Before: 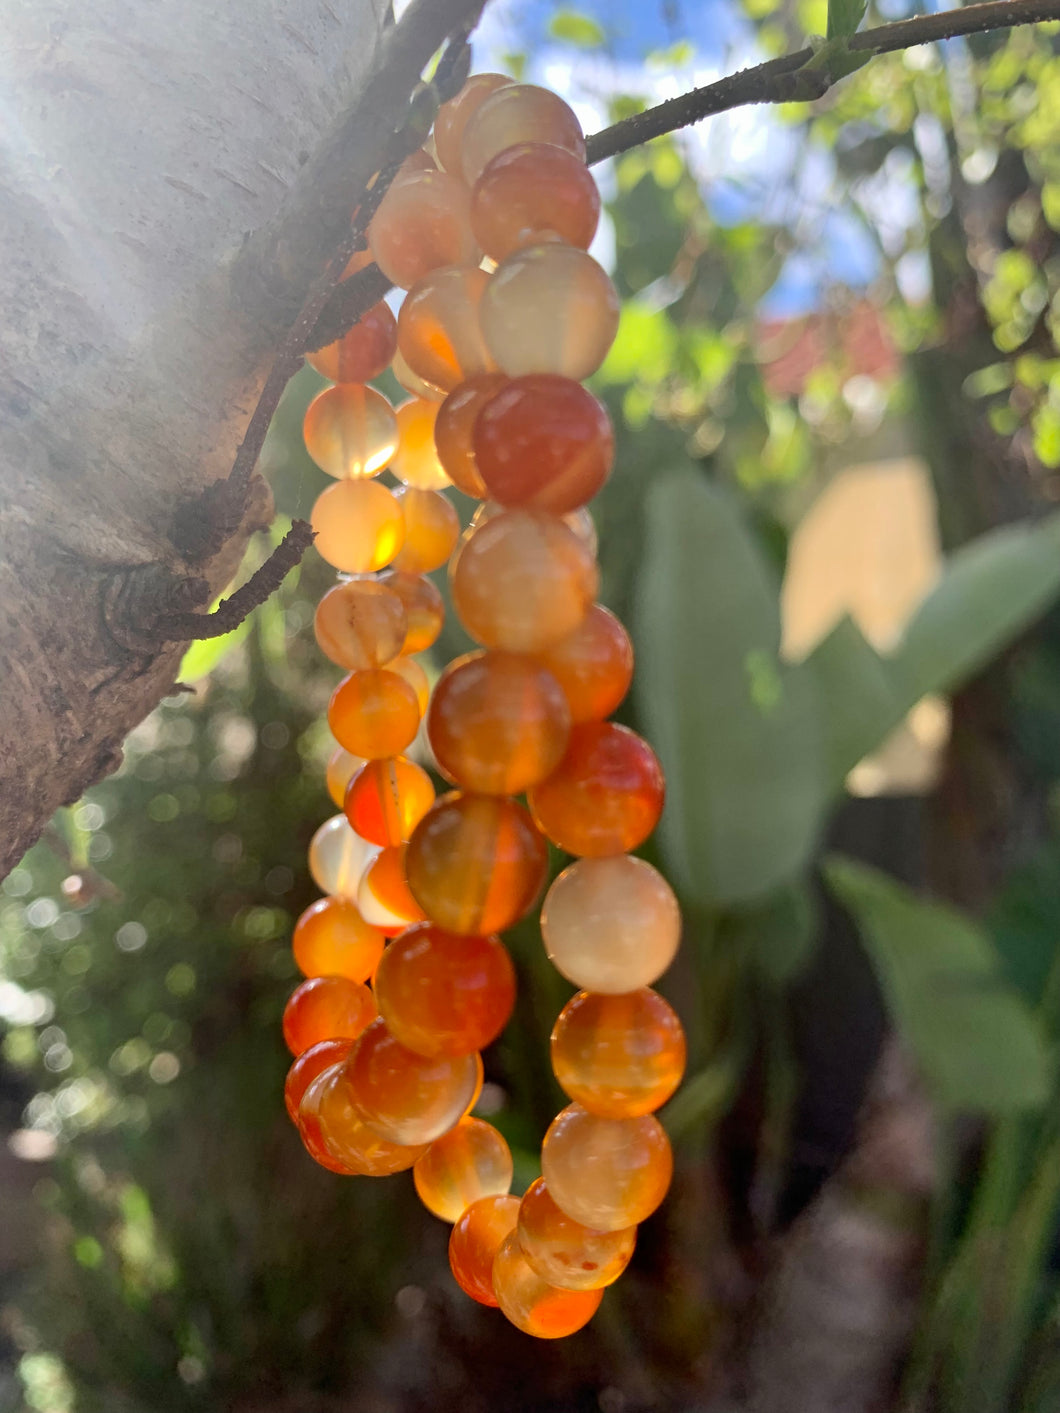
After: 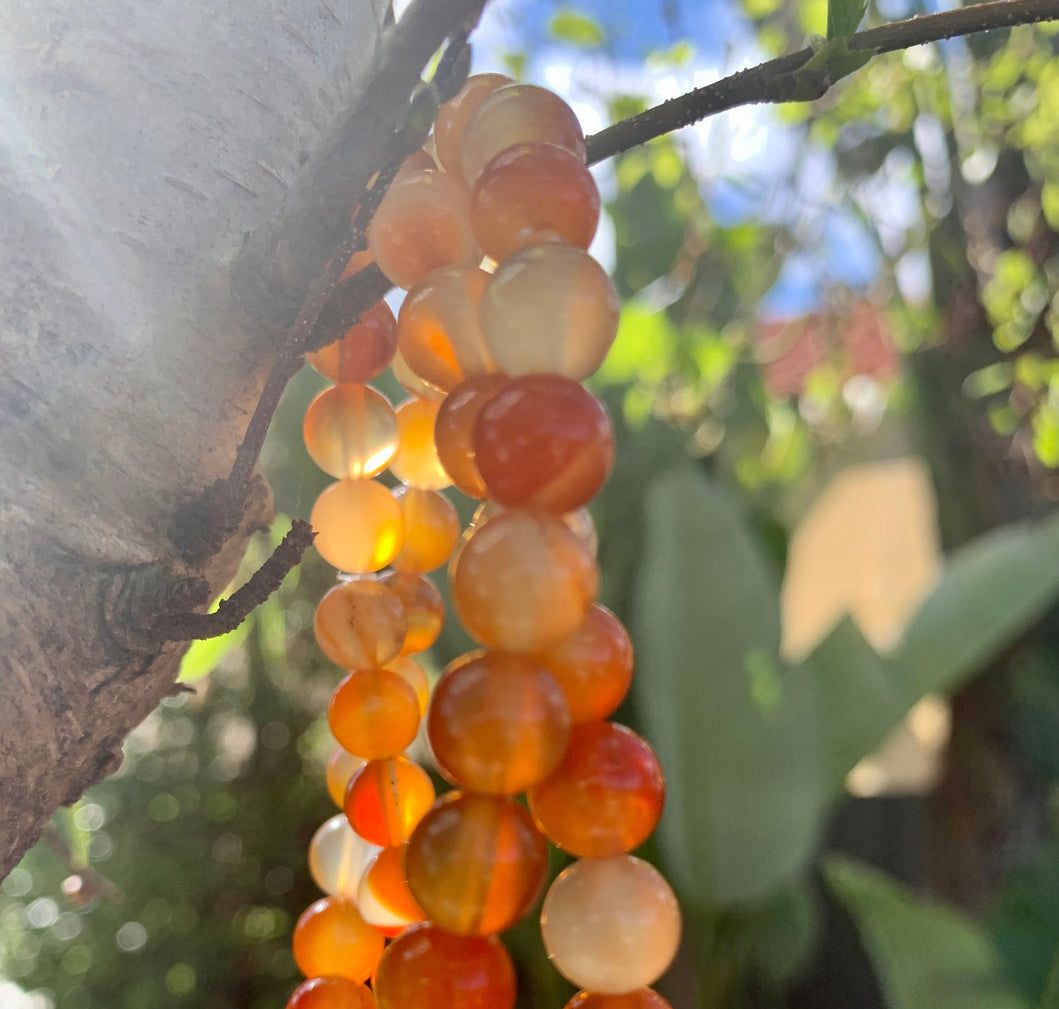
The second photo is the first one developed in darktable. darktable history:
crop: bottom 28.576%
shadows and highlights: shadows 37.27, highlights -28.18, soften with gaussian
